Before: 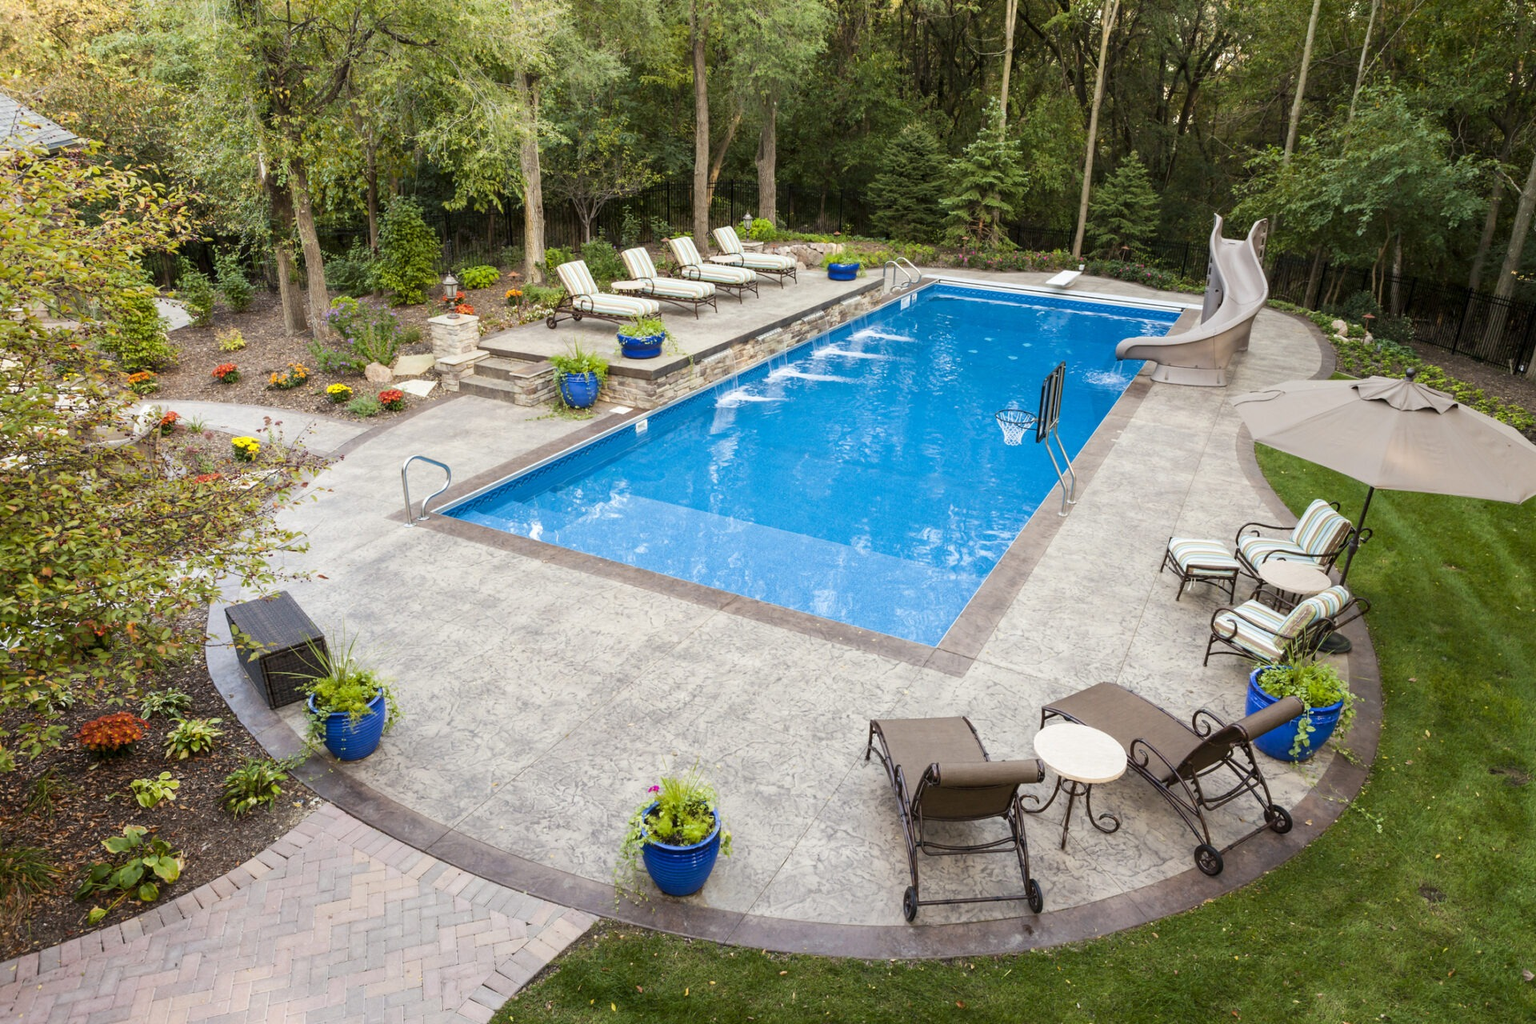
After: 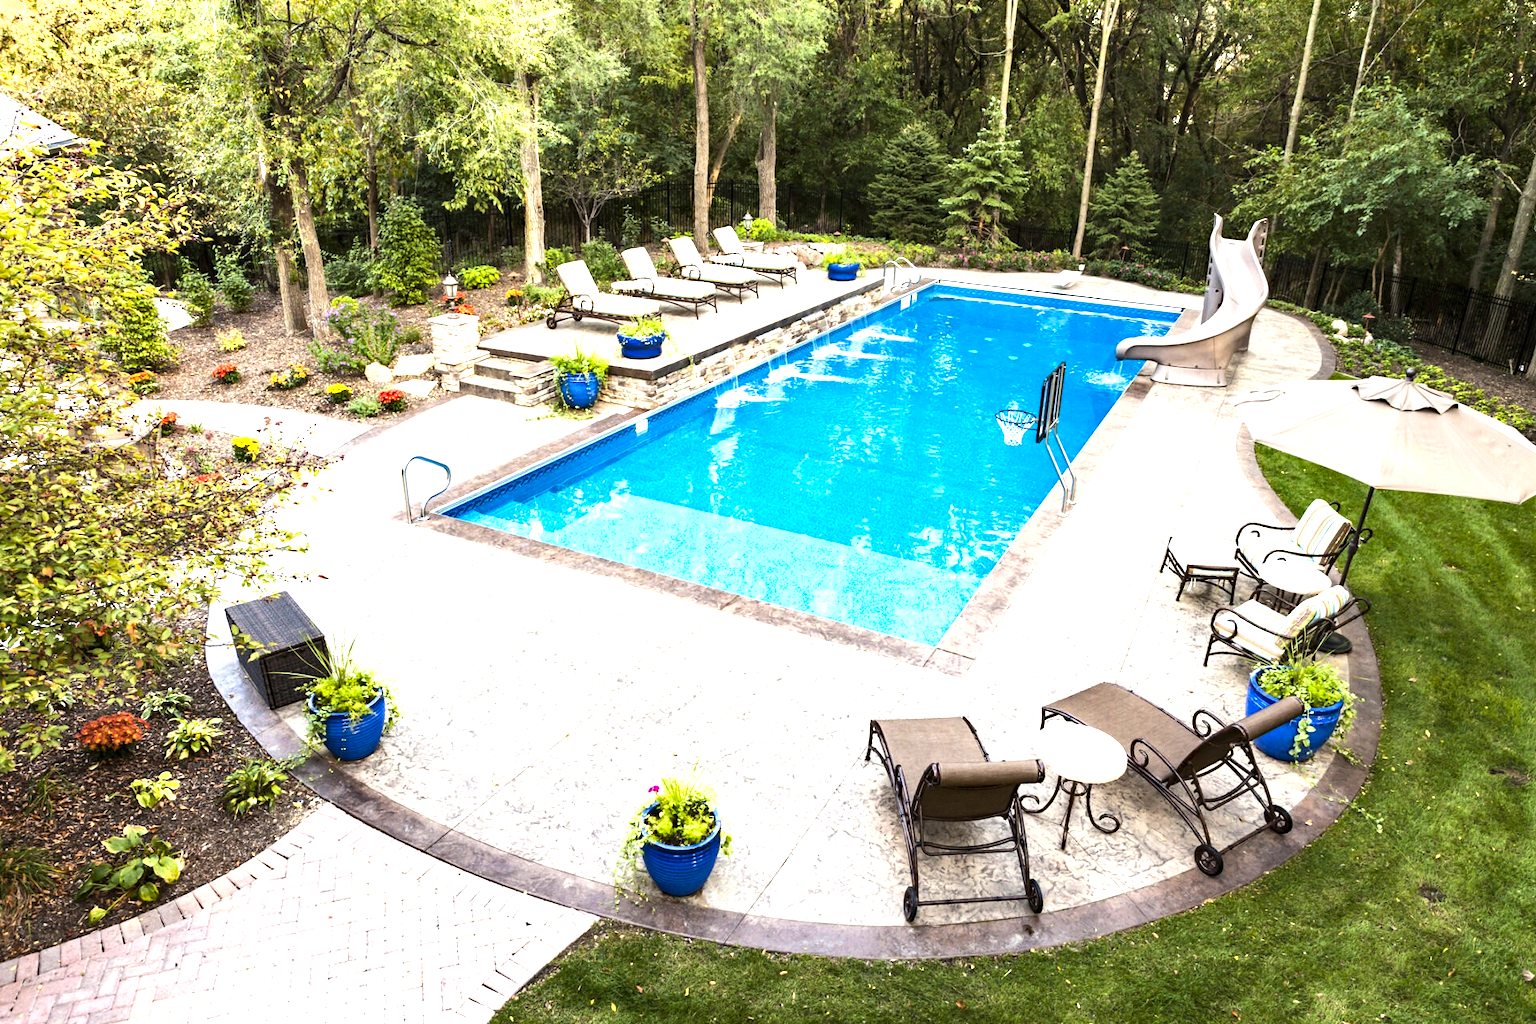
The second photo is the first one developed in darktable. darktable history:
exposure: black level correction 0, exposure 0.693 EV, compensate exposure bias true, compensate highlight preservation false
haze removal: compatibility mode true, adaptive false
shadows and highlights: shadows 35.8, highlights -34.74, soften with gaussian
tone equalizer: -8 EV -0.74 EV, -7 EV -0.726 EV, -6 EV -0.603 EV, -5 EV -0.408 EV, -3 EV 0.381 EV, -2 EV 0.6 EV, -1 EV 0.681 EV, +0 EV 0.777 EV, edges refinement/feathering 500, mask exposure compensation -1.57 EV, preserve details no
